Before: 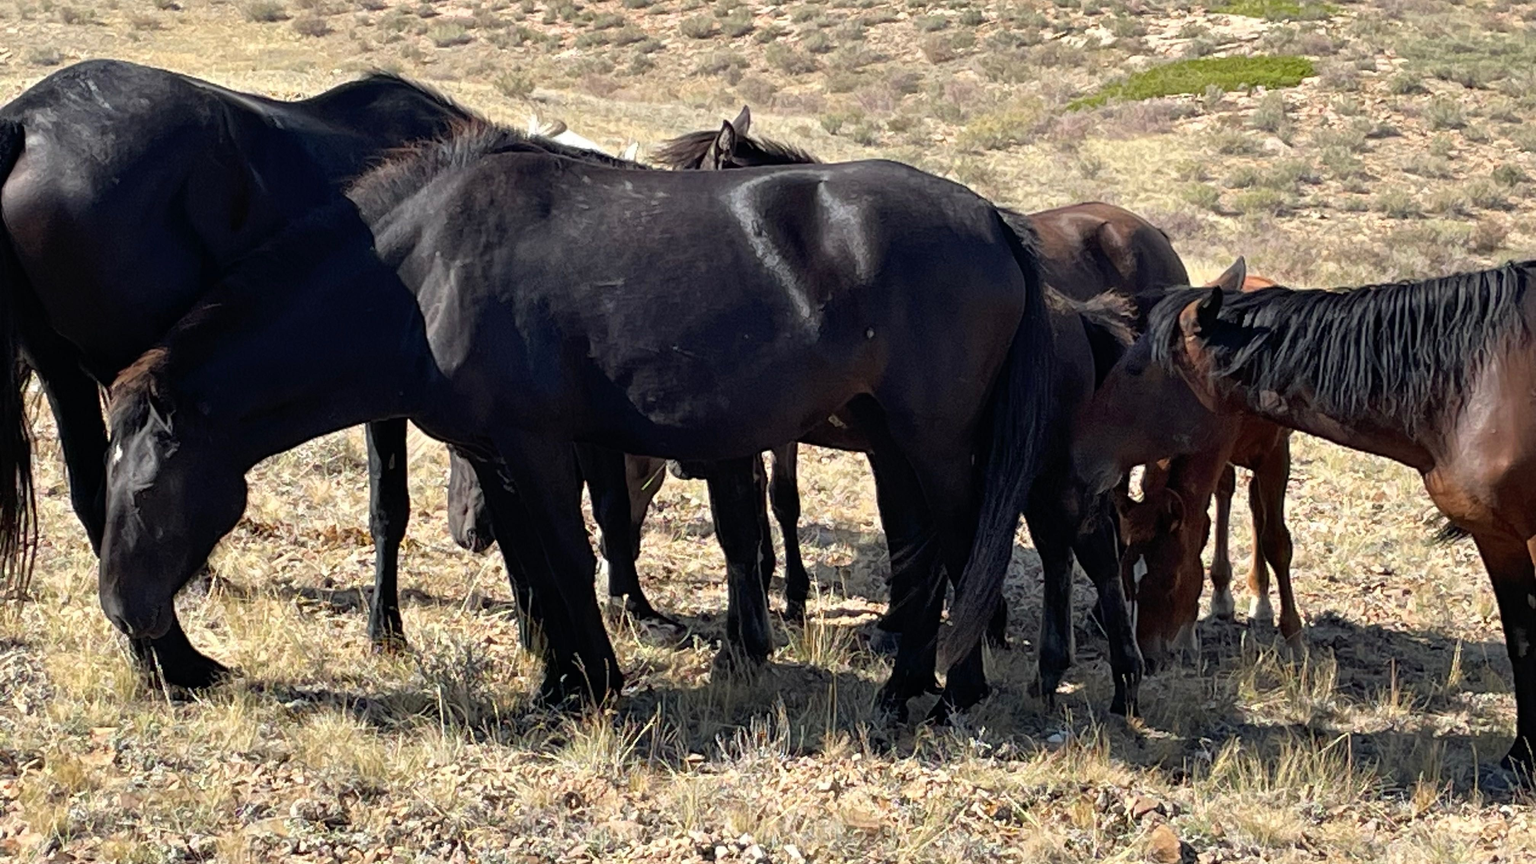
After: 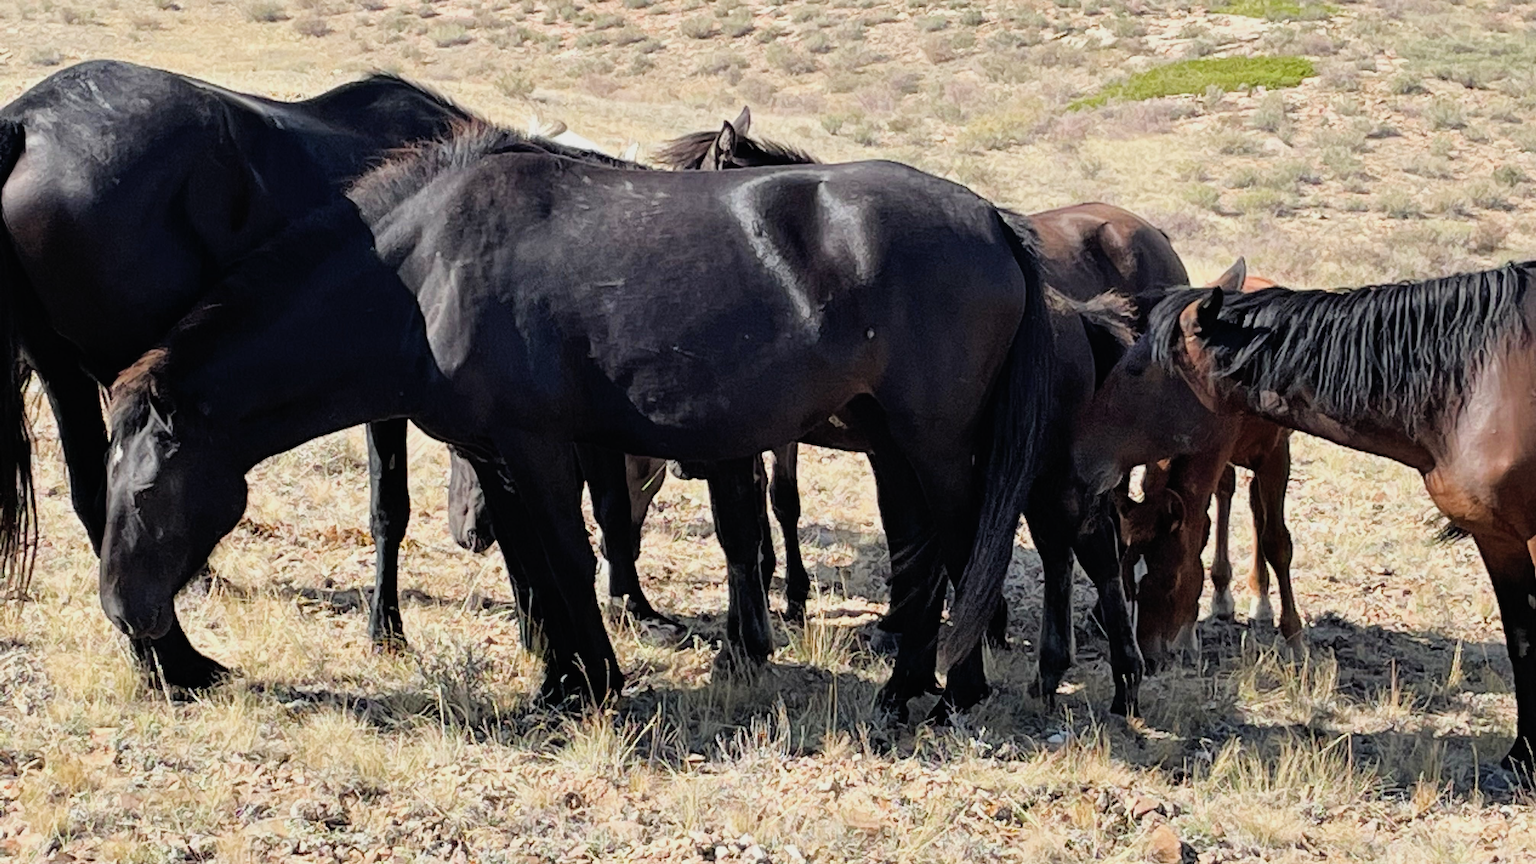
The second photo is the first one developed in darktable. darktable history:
filmic rgb: black relative exposure -7.65 EV, white relative exposure 4.56 EV, hardness 3.61
exposure: black level correction -0.002, exposure 0.711 EV, compensate exposure bias true, compensate highlight preservation false
